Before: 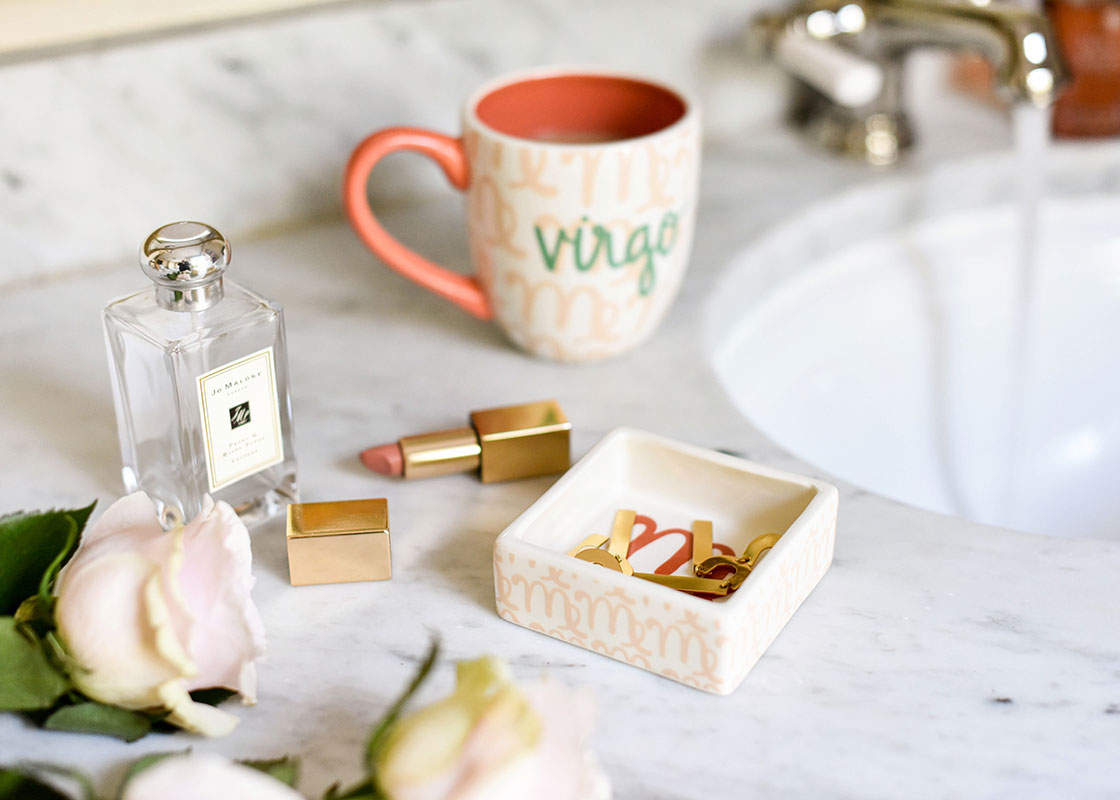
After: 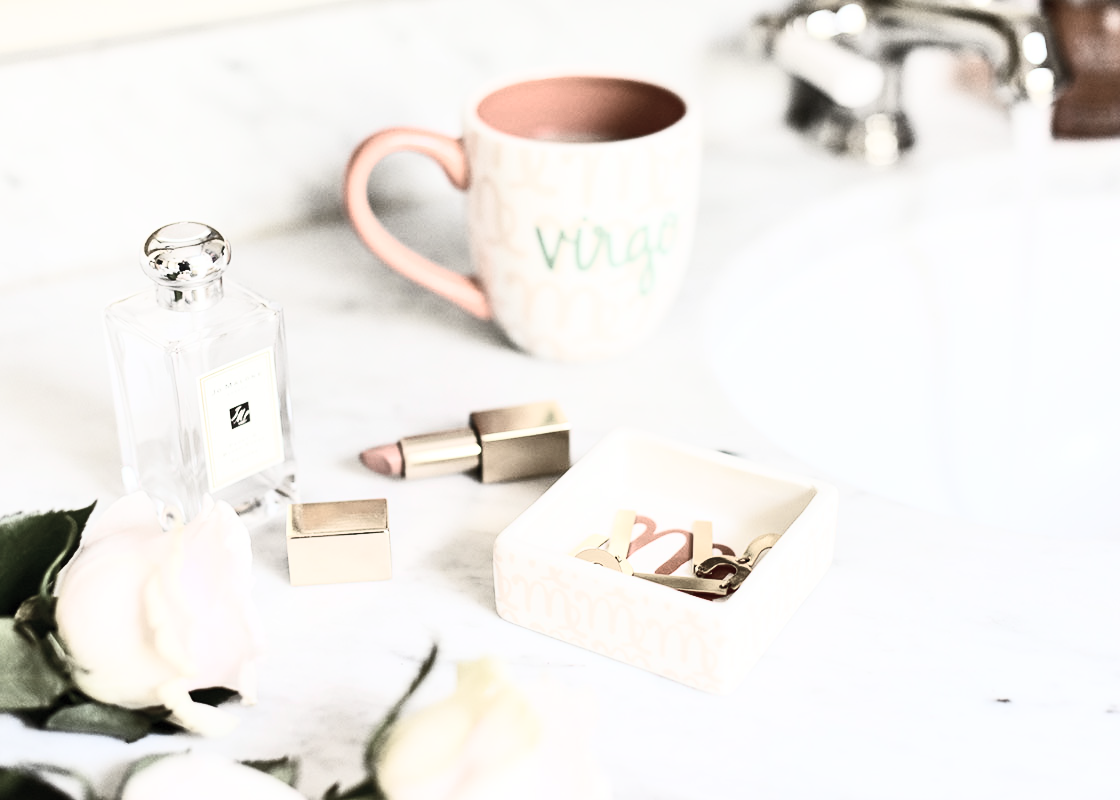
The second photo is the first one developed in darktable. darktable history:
contrast brightness saturation: contrast 0.62, brightness 0.34, saturation 0.14
color zones: curves: ch1 [(0, 0.34) (0.143, 0.164) (0.286, 0.152) (0.429, 0.176) (0.571, 0.173) (0.714, 0.188) (0.857, 0.199) (1, 0.34)]
